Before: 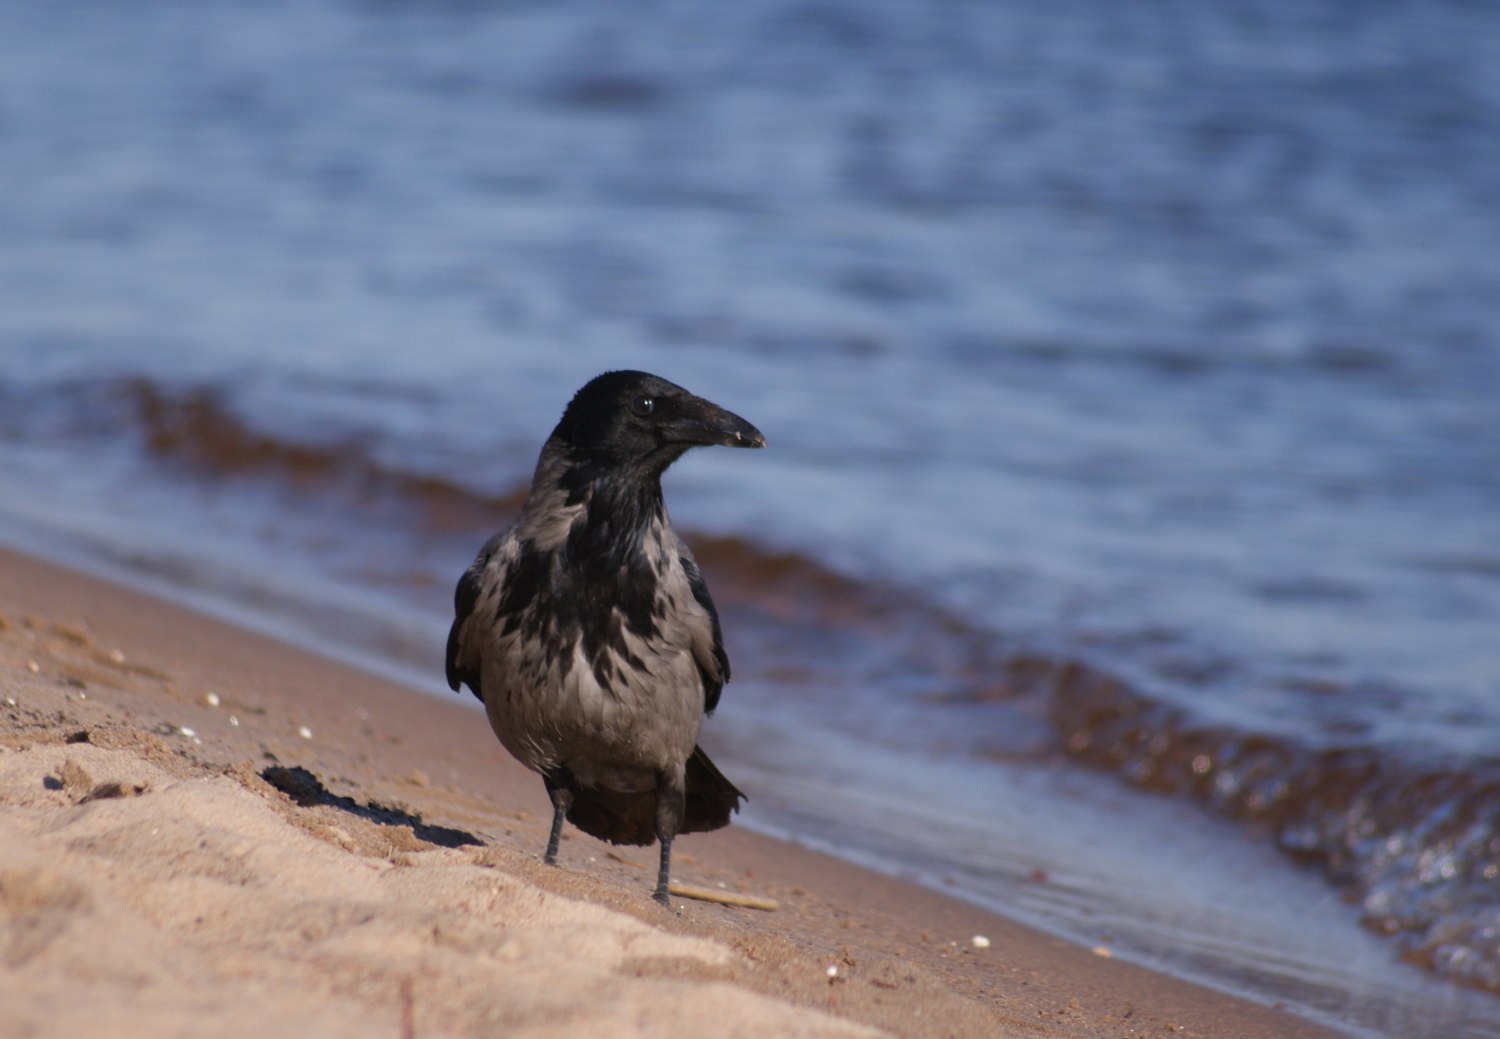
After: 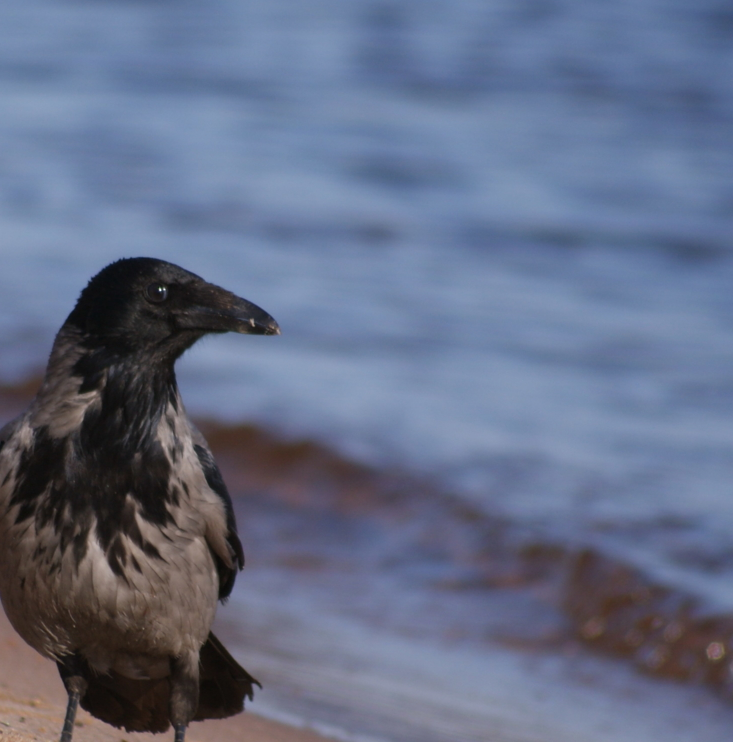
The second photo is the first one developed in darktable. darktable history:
crop: left 32.452%, top 10.925%, right 18.635%, bottom 17.571%
